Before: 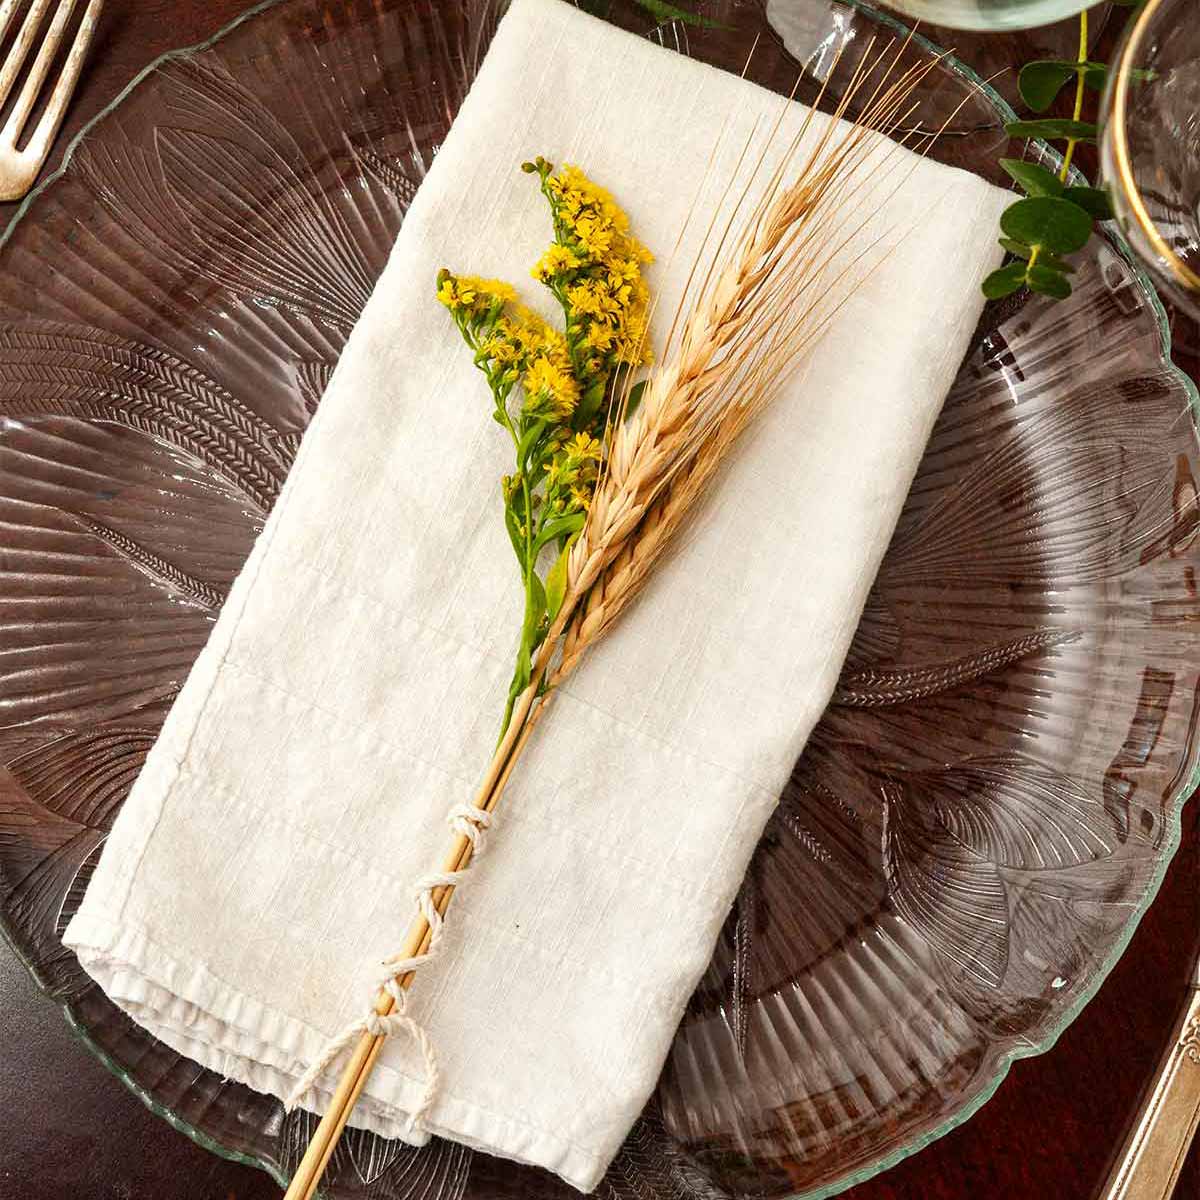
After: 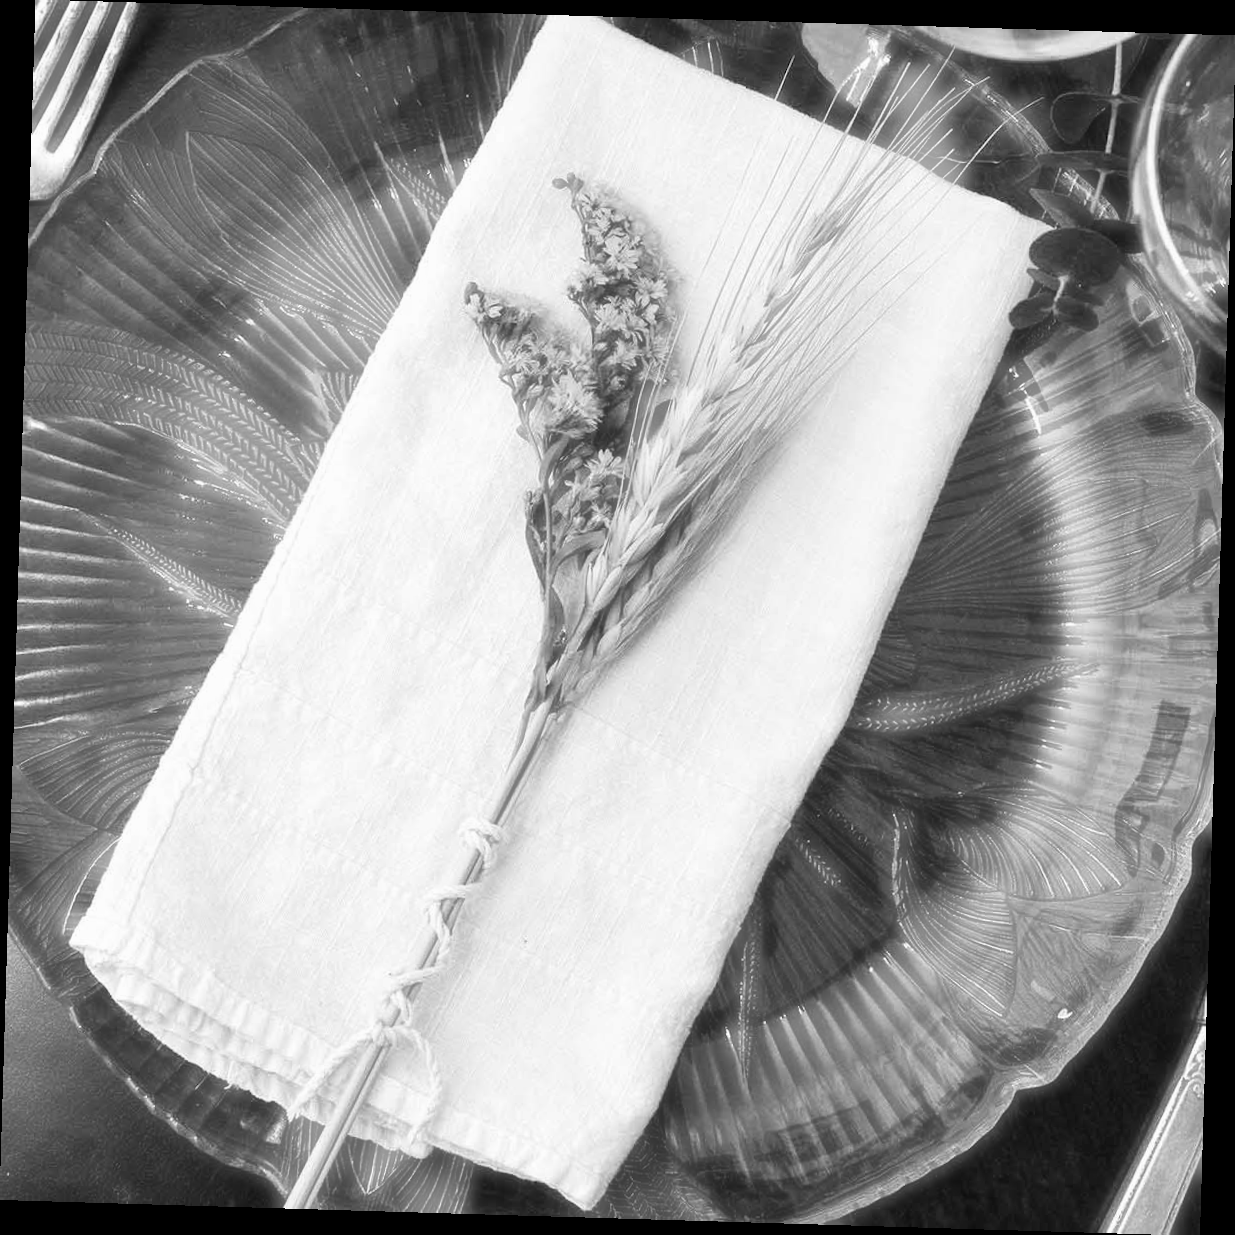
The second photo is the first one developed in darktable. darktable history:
haze removal: strength -0.9, distance 0.225, compatibility mode true, adaptive false
rotate and perspective: rotation 1.72°, automatic cropping off
monochrome: on, module defaults
